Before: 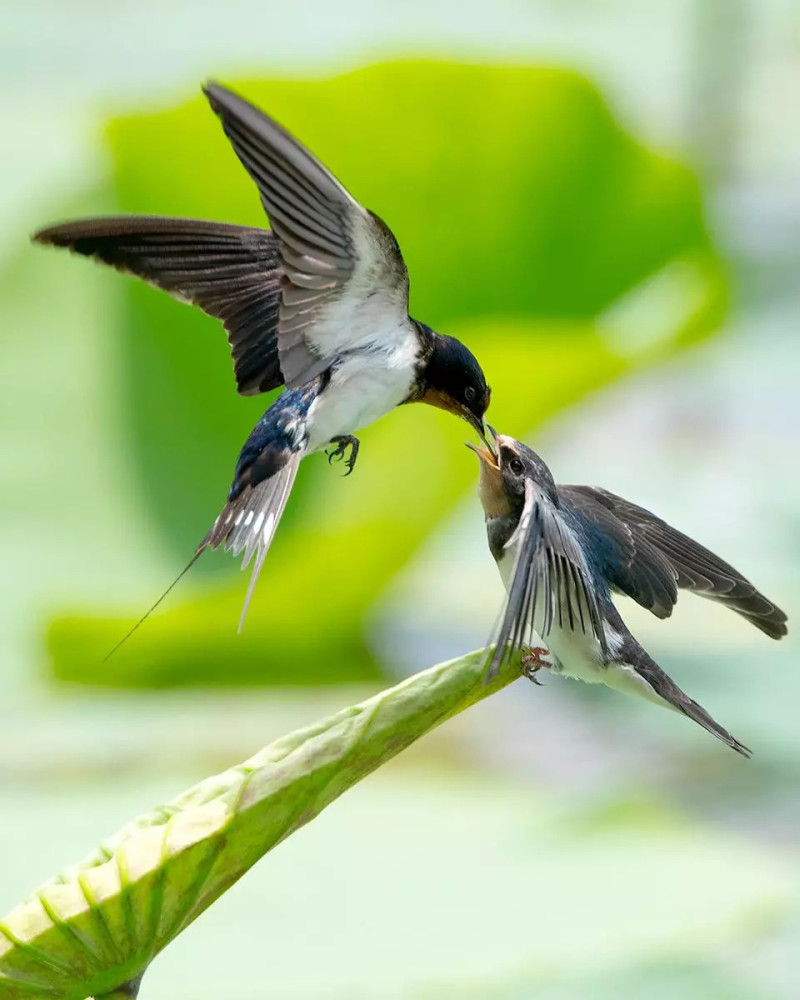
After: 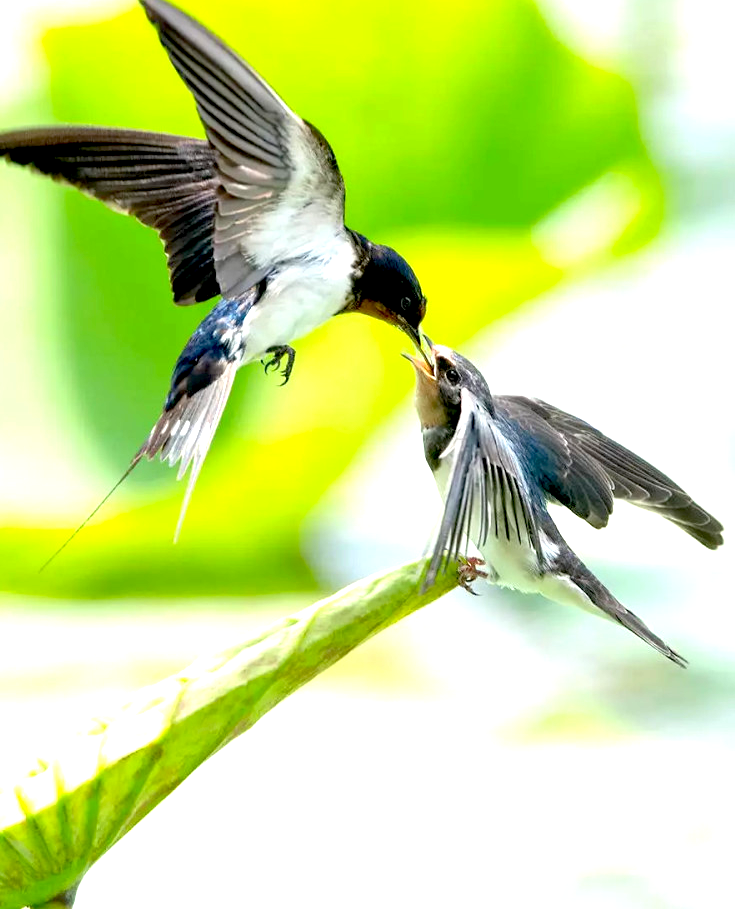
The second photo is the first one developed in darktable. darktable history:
exposure: black level correction 0.01, exposure 1 EV, compensate highlight preservation false
crop and rotate: left 8.004%, top 9.066%
